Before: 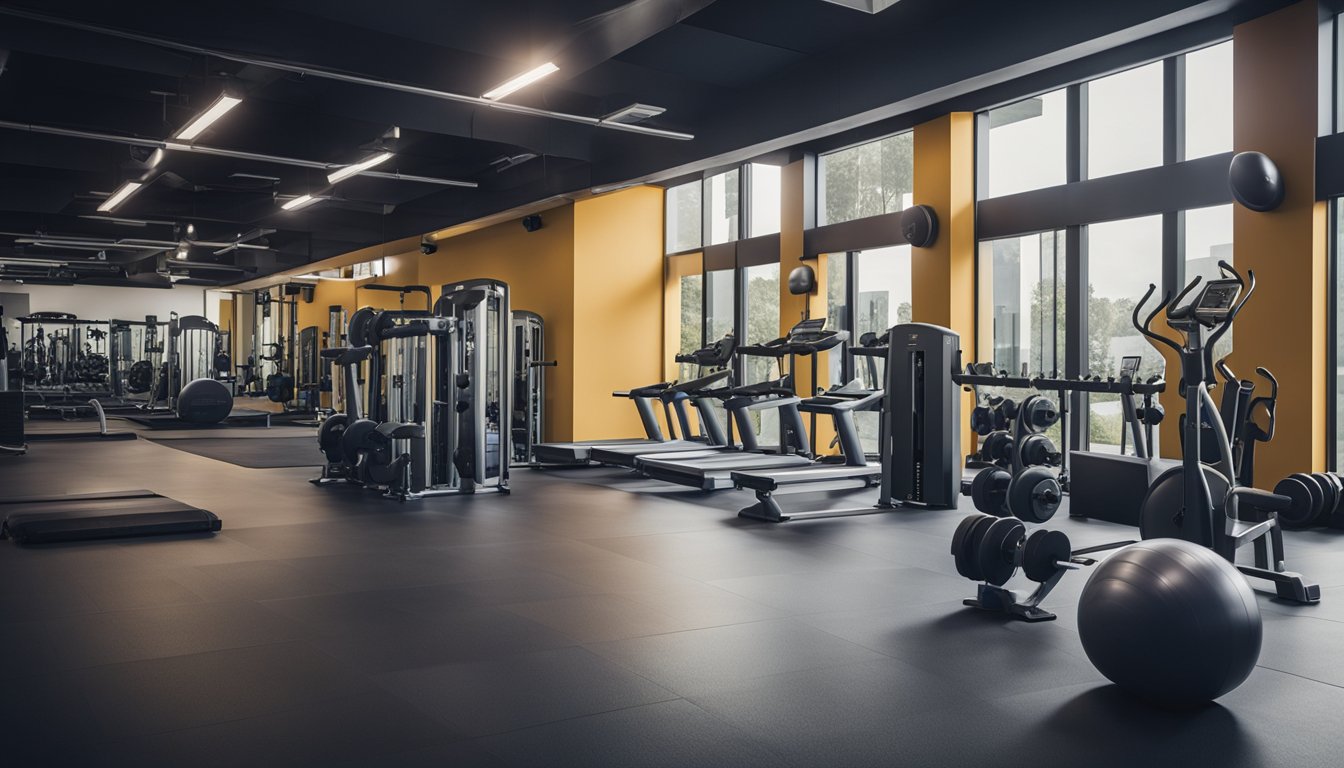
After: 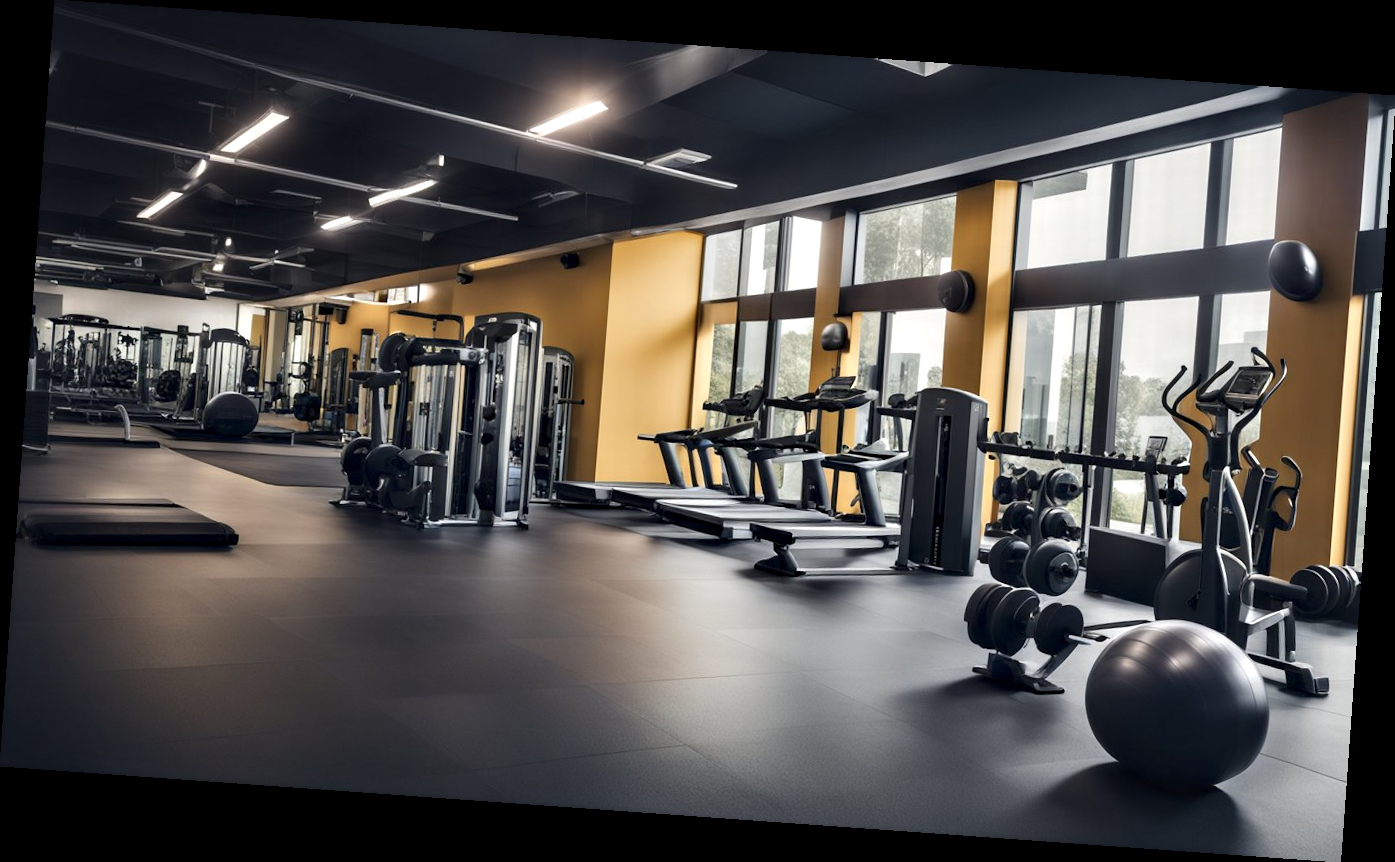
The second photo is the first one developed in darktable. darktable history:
contrast equalizer: y [[0.513, 0.565, 0.608, 0.562, 0.512, 0.5], [0.5 ×6], [0.5, 0.5, 0.5, 0.528, 0.598, 0.658], [0 ×6], [0 ×6]]
rotate and perspective: rotation 4.1°, automatic cropping off
